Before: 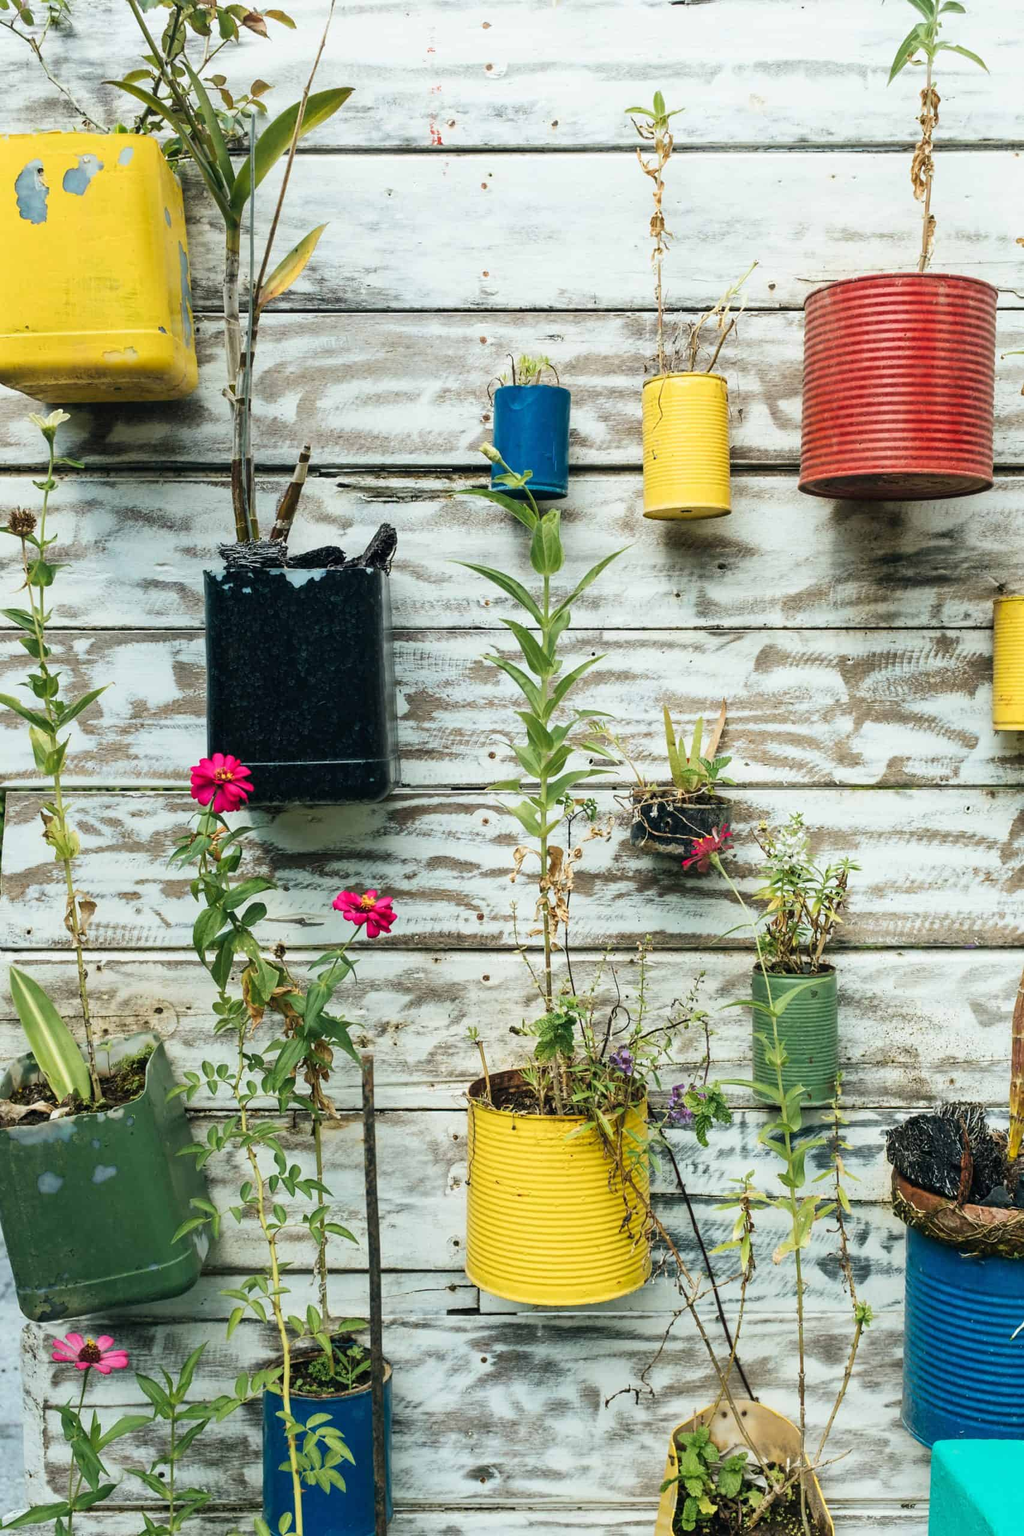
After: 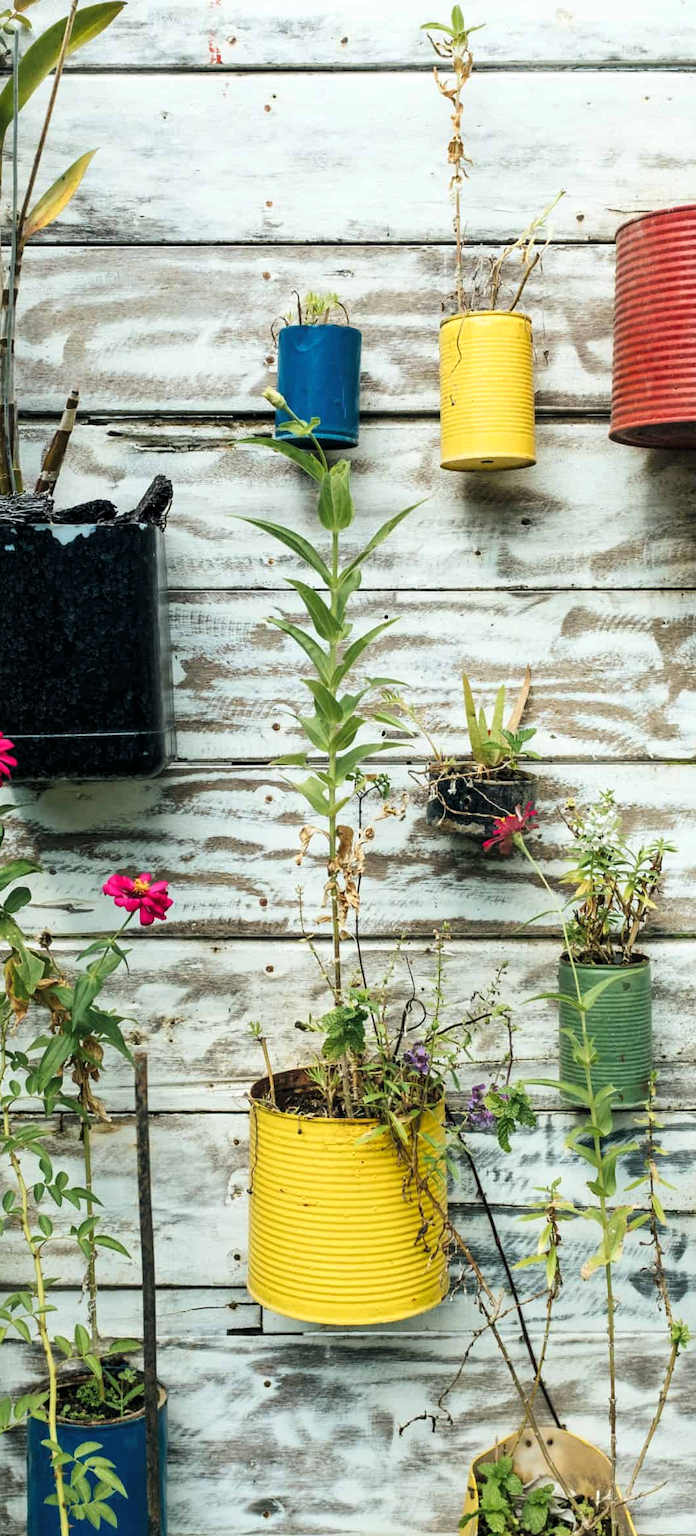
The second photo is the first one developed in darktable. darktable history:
crop and rotate: left 23.294%, top 5.643%, right 14.131%, bottom 2.311%
levels: levels [0.031, 0.5, 0.969]
